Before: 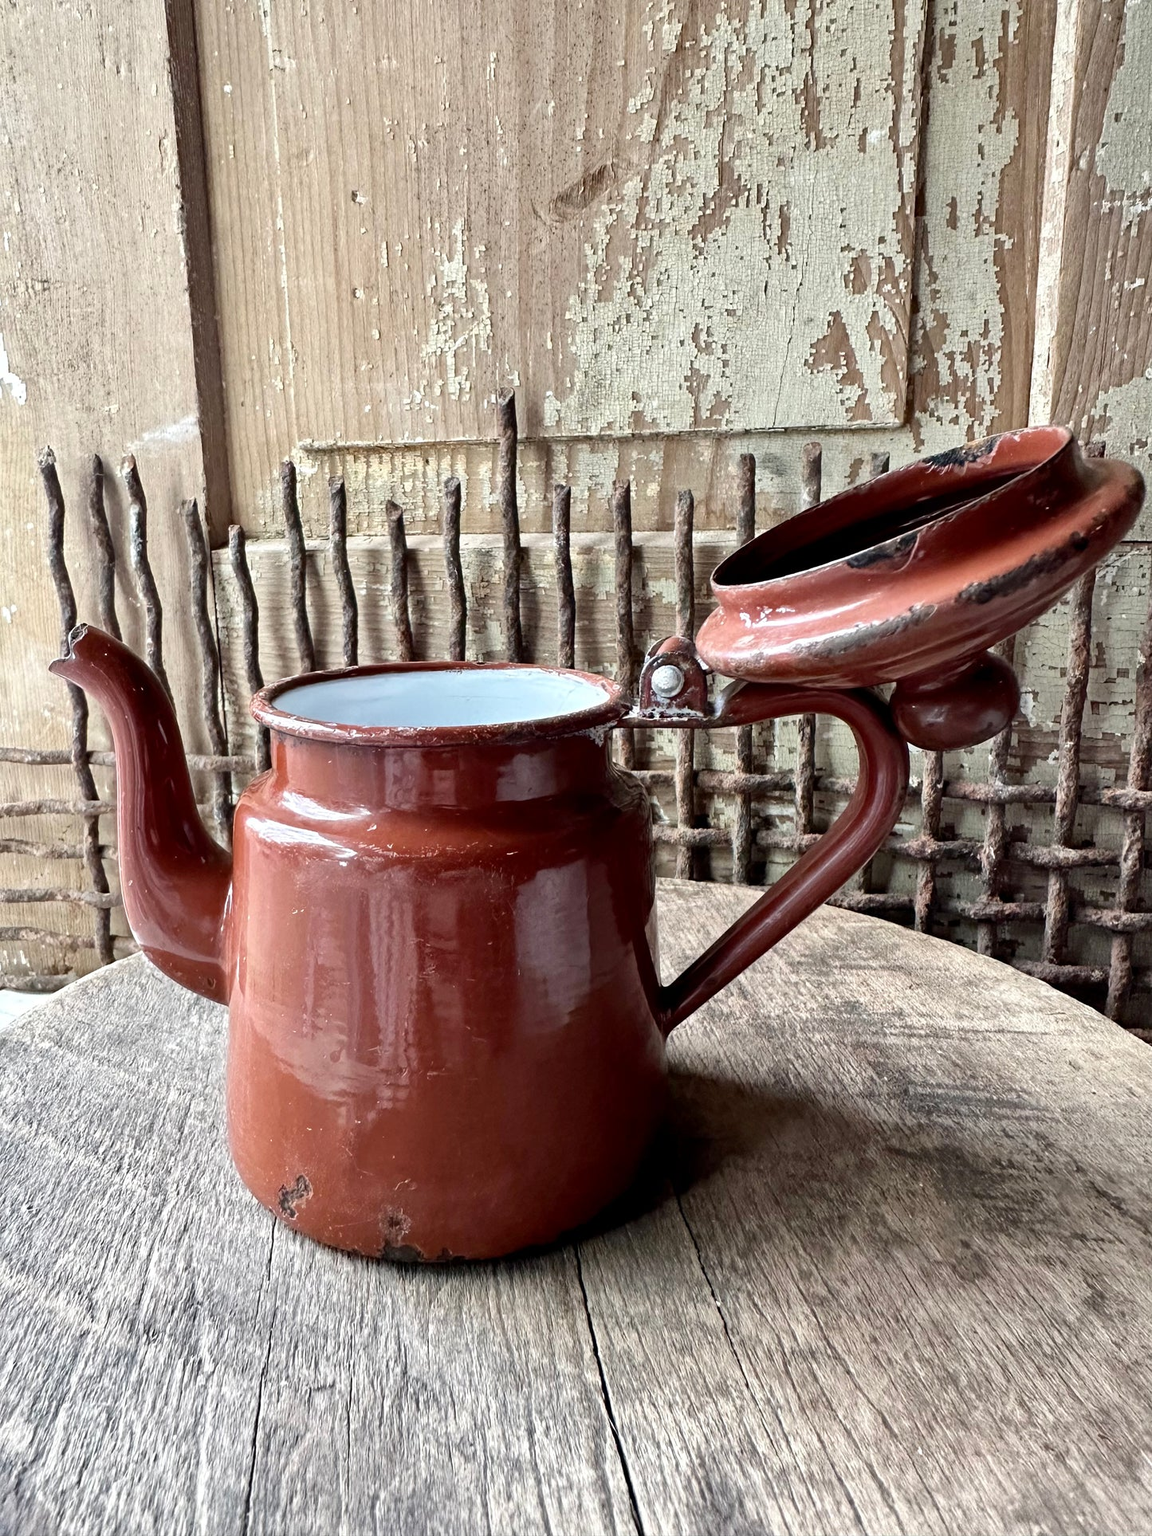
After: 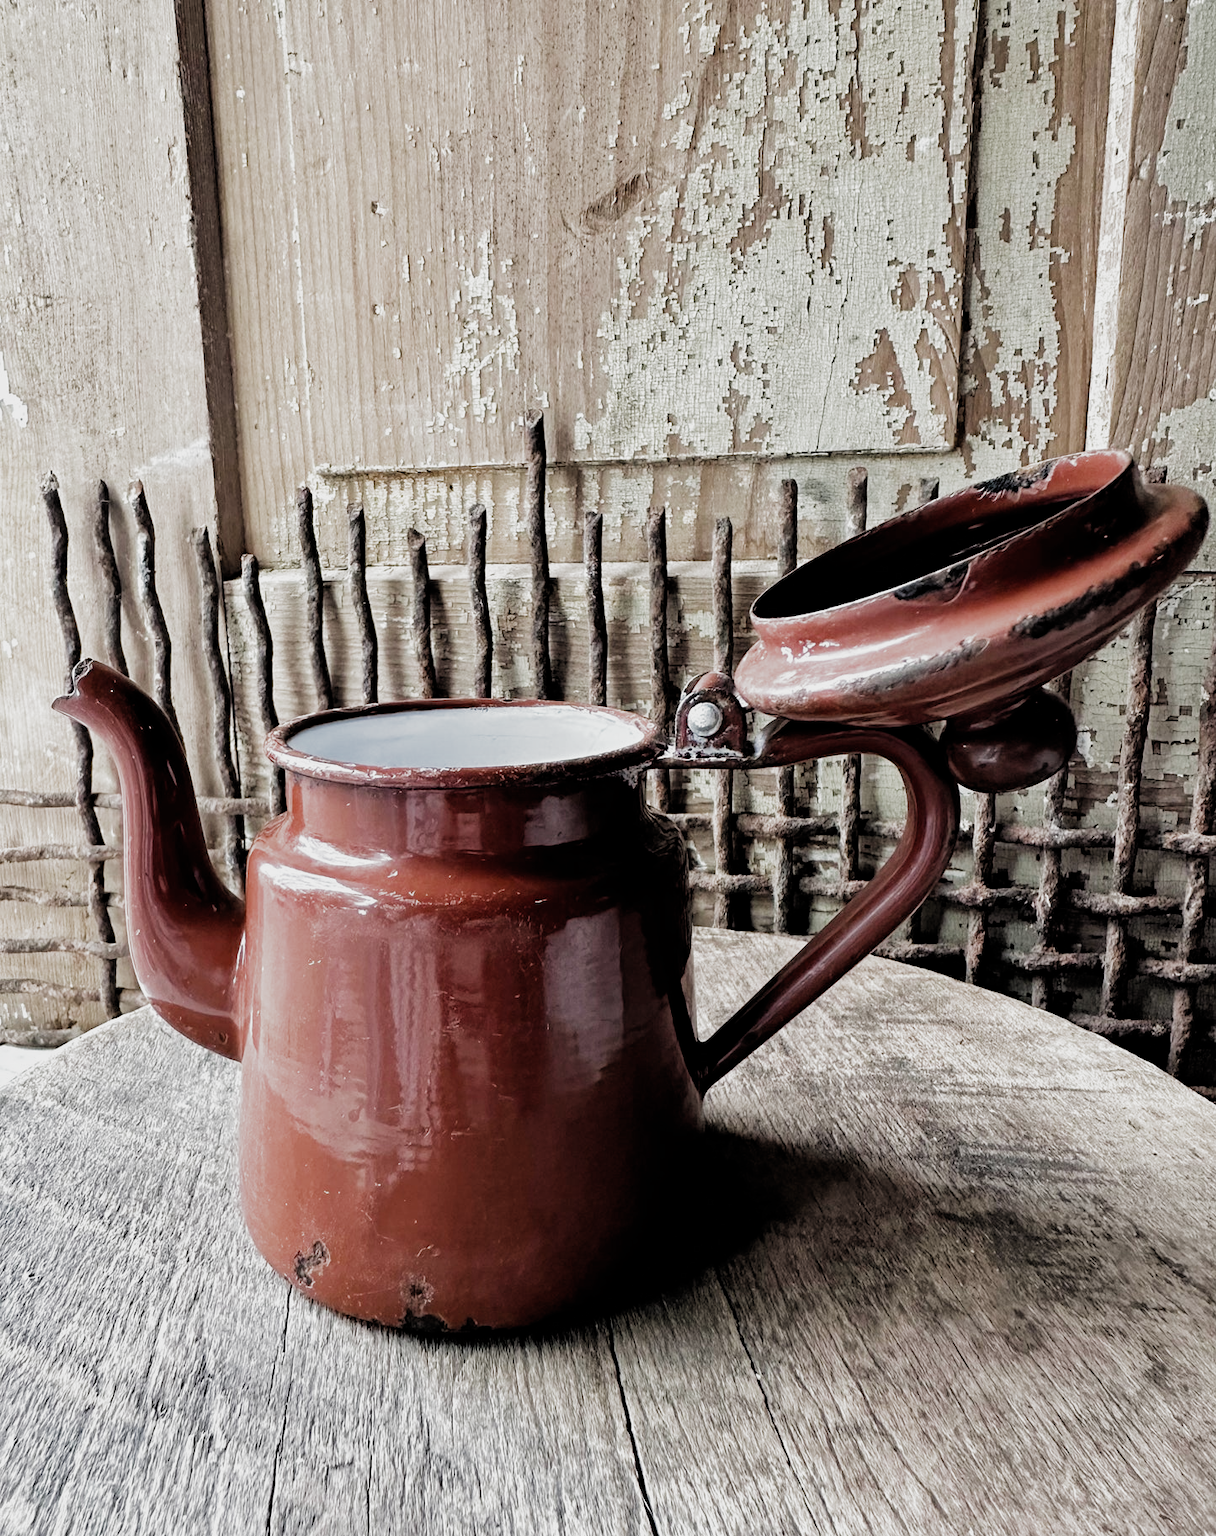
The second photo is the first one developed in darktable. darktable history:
filmic rgb: black relative exposure -4.9 EV, white relative exposure 2.82 EV, hardness 3.7, add noise in highlights 0.001, preserve chrominance max RGB, color science v3 (2019), use custom middle-gray values true, contrast in highlights soft
tone equalizer: on, module defaults
crop and rotate: top 0.007%, bottom 5.283%
